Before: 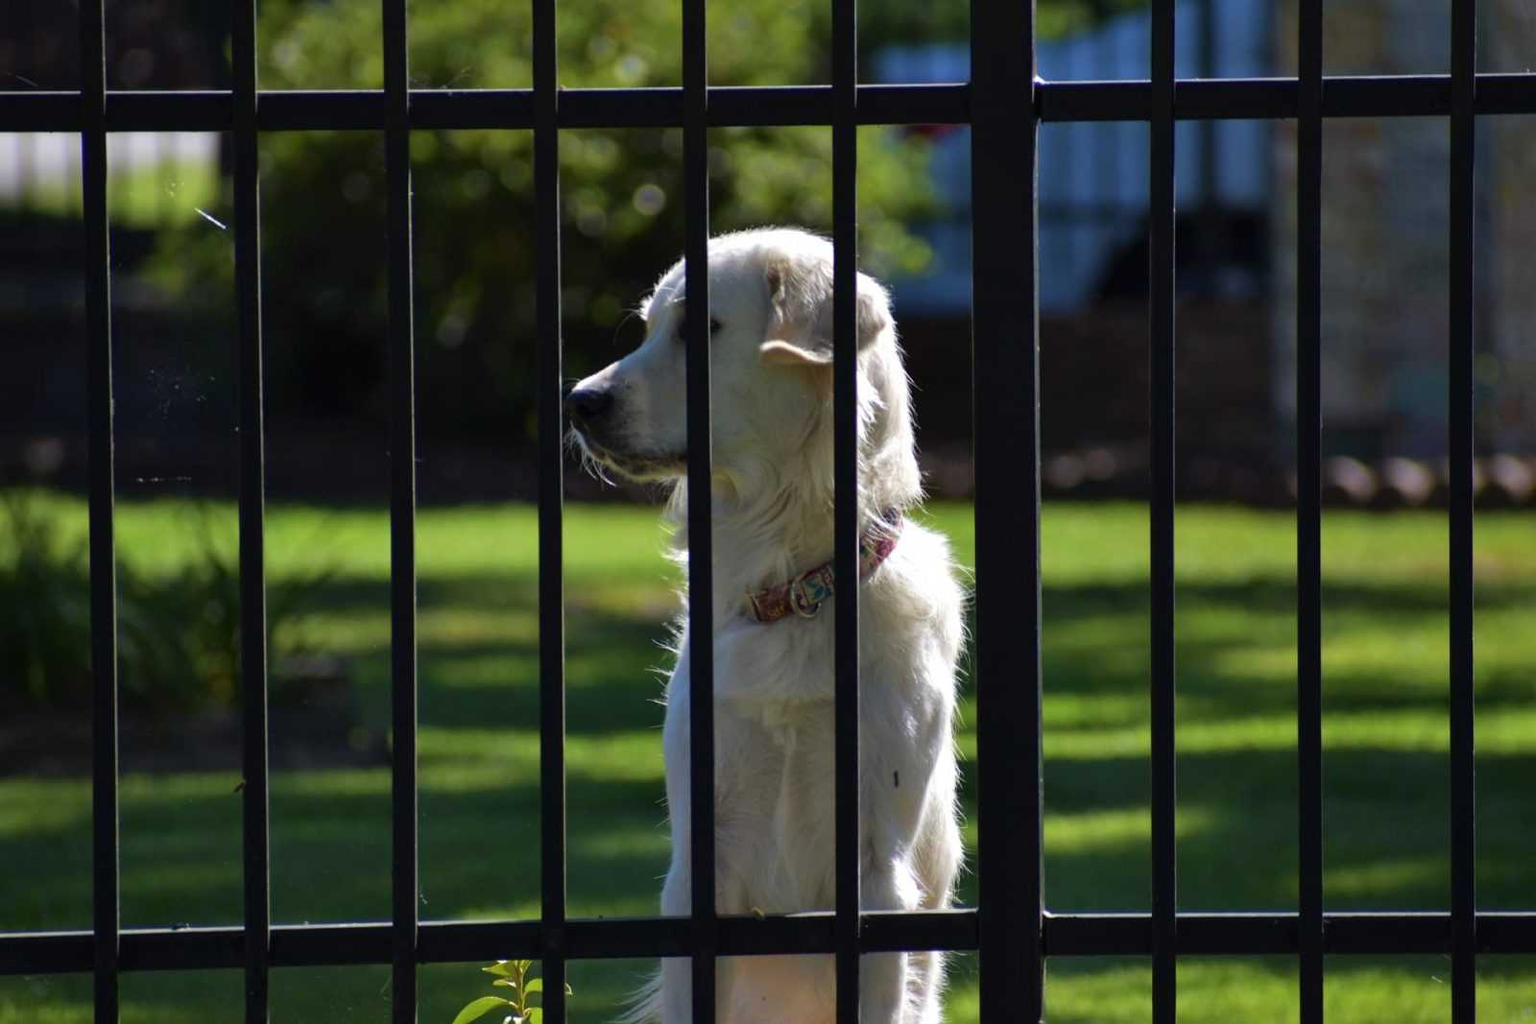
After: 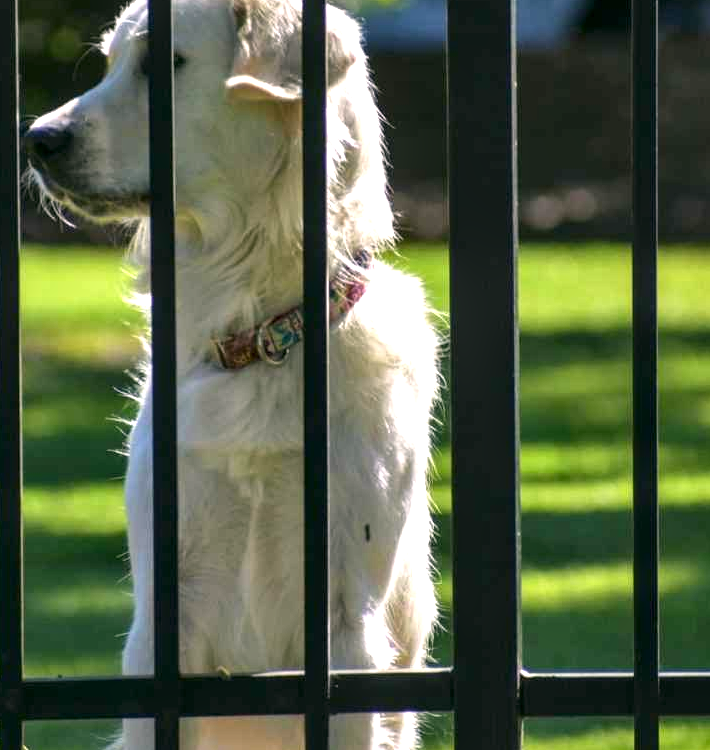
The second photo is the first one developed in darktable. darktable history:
color correction: highlights a* 4.02, highlights b* 4.98, shadows a* -7.55, shadows b* 4.98
exposure: exposure 0.943 EV, compensate highlight preservation false
crop: left 35.432%, top 26.233%, right 20.145%, bottom 3.432%
local contrast: detail 130%
